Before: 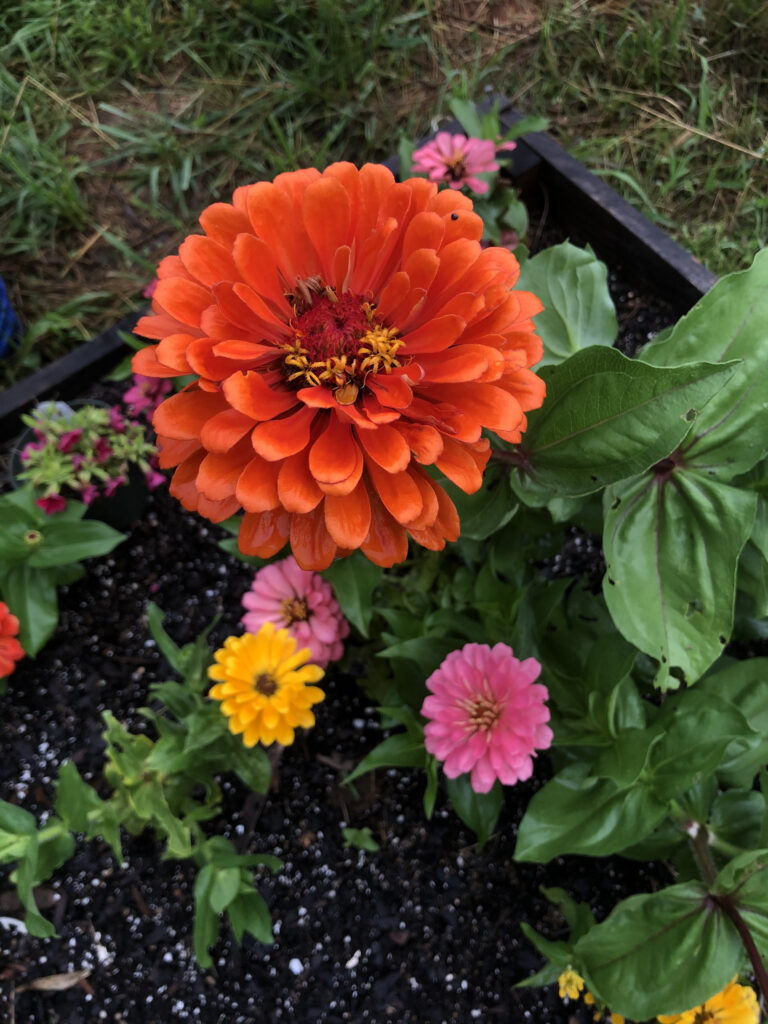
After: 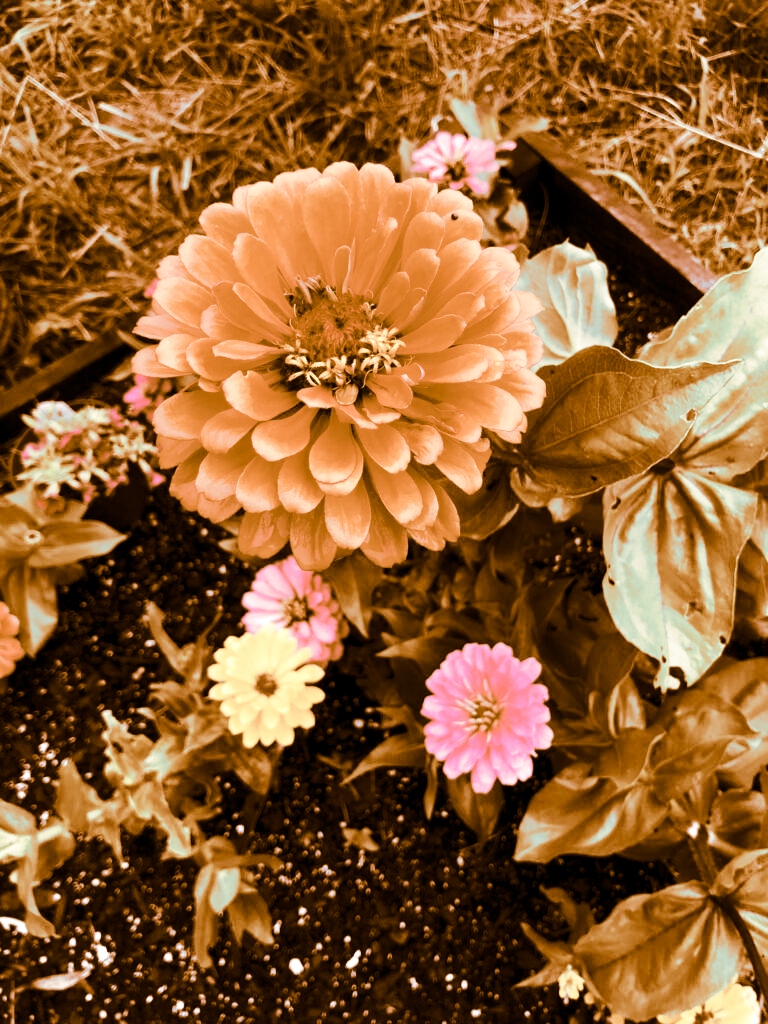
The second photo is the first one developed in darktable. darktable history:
base curve: curves: ch0 [(0, 0) (0.036, 0.025) (0.121, 0.166) (0.206, 0.329) (0.605, 0.79) (1, 1)], preserve colors none
split-toning: shadows › hue 26°, shadows › saturation 0.92, highlights › hue 40°, highlights › saturation 0.92, balance -63, compress 0%
color zones: curves: ch1 [(0, 0.34) (0.143, 0.164) (0.286, 0.152) (0.429, 0.176) (0.571, 0.173) (0.714, 0.188) (0.857, 0.199) (1, 0.34)]
exposure: black level correction 0.001, exposure 0.5 EV, compensate exposure bias true, compensate highlight preservation false
